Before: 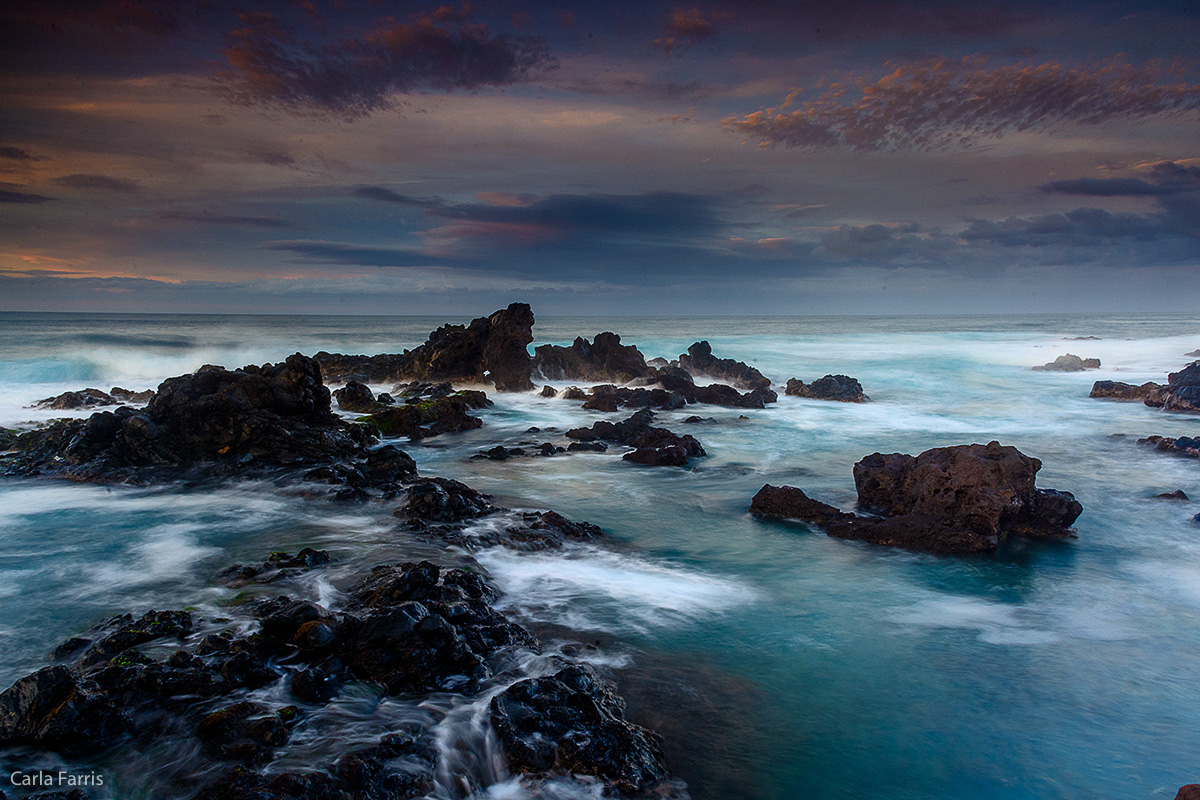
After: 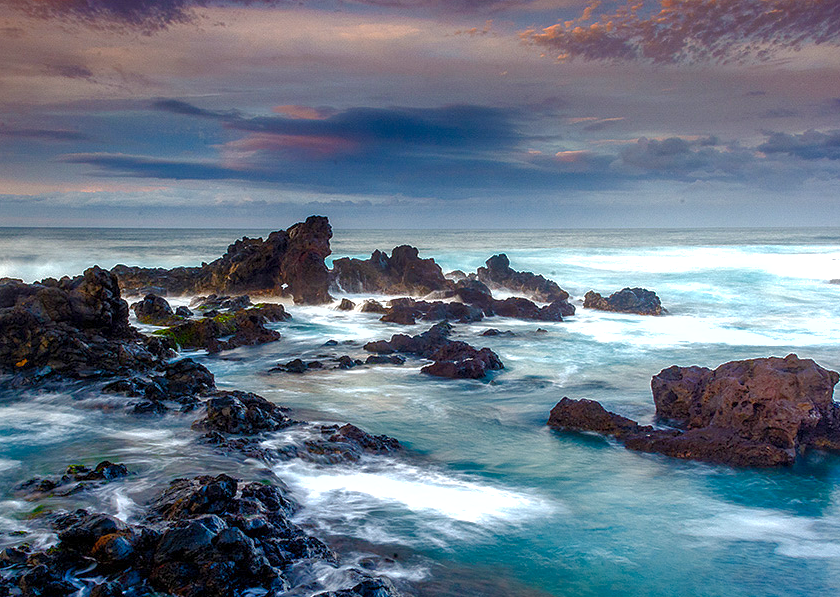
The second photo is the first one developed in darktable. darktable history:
crop and rotate: left 16.904%, top 10.907%, right 13.048%, bottom 14.422%
local contrast: on, module defaults
exposure: black level correction 0, exposure 0.894 EV, compensate exposure bias true, compensate highlight preservation false
color balance rgb: highlights gain › chroma 1.016%, highlights gain › hue 70.61°, perceptual saturation grading › global saturation 20%, perceptual saturation grading › highlights -49.457%, perceptual saturation grading › shadows 26.07%, global vibrance 20%
shadows and highlights: on, module defaults
